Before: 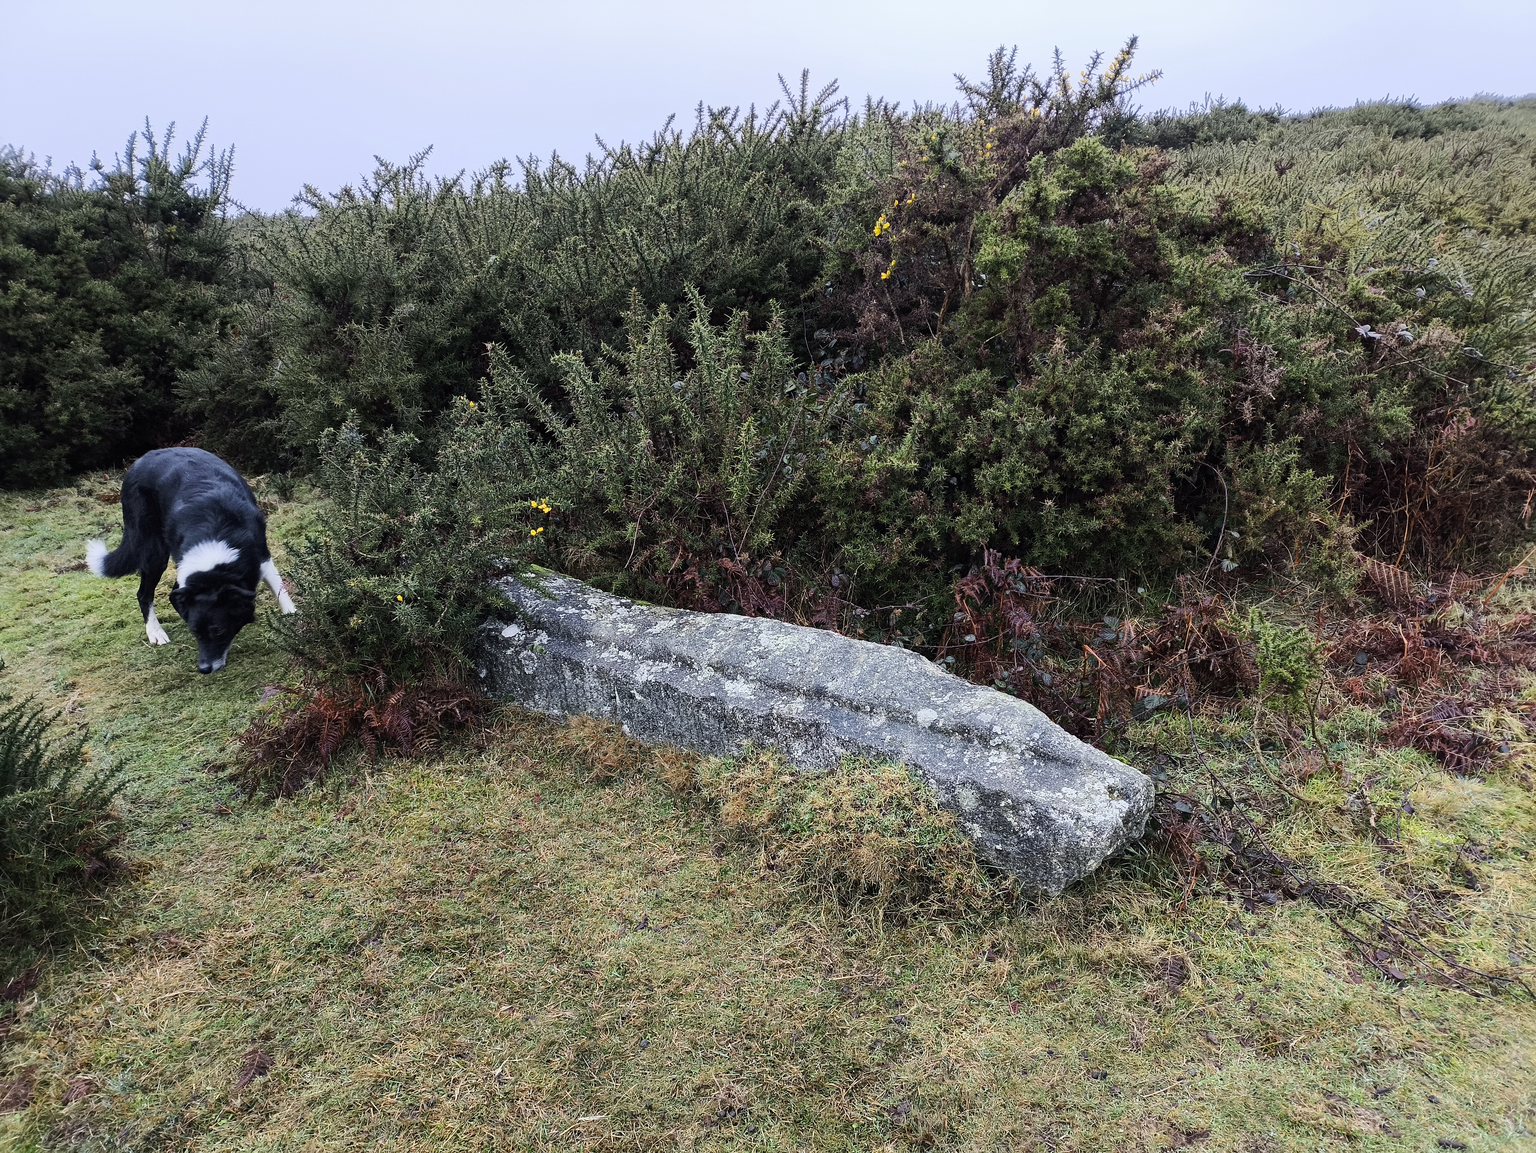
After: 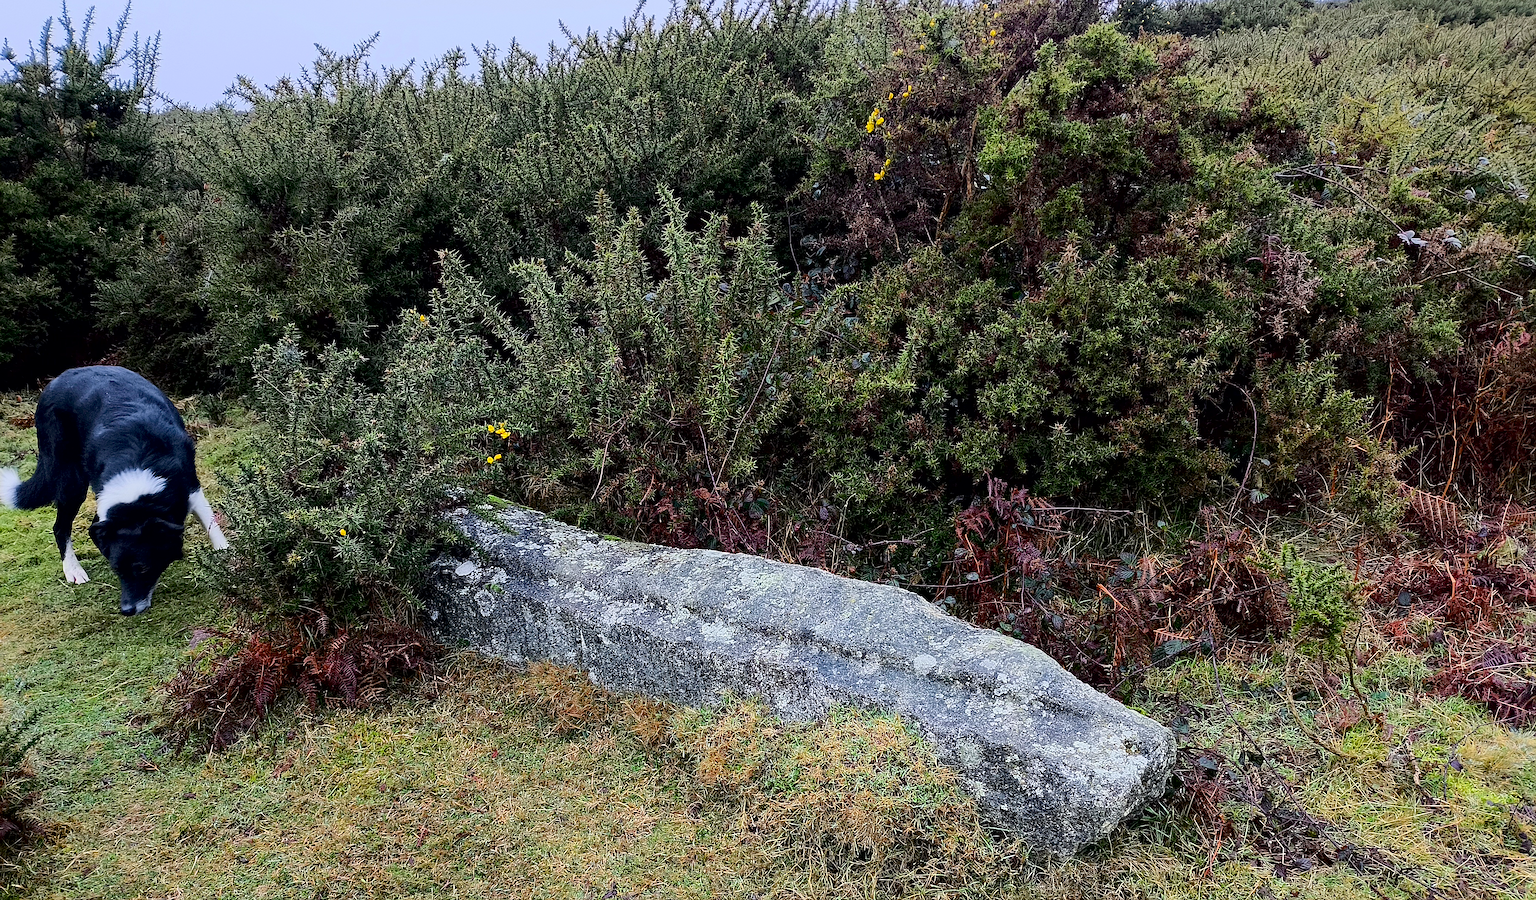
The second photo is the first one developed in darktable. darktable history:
sharpen: on, module defaults
contrast brightness saturation: contrast 0.085, saturation 0.274
exposure: black level correction 0.009, exposure -0.159 EV, compensate highlight preservation false
crop: left 5.818%, top 10.081%, right 3.586%, bottom 19.134%
